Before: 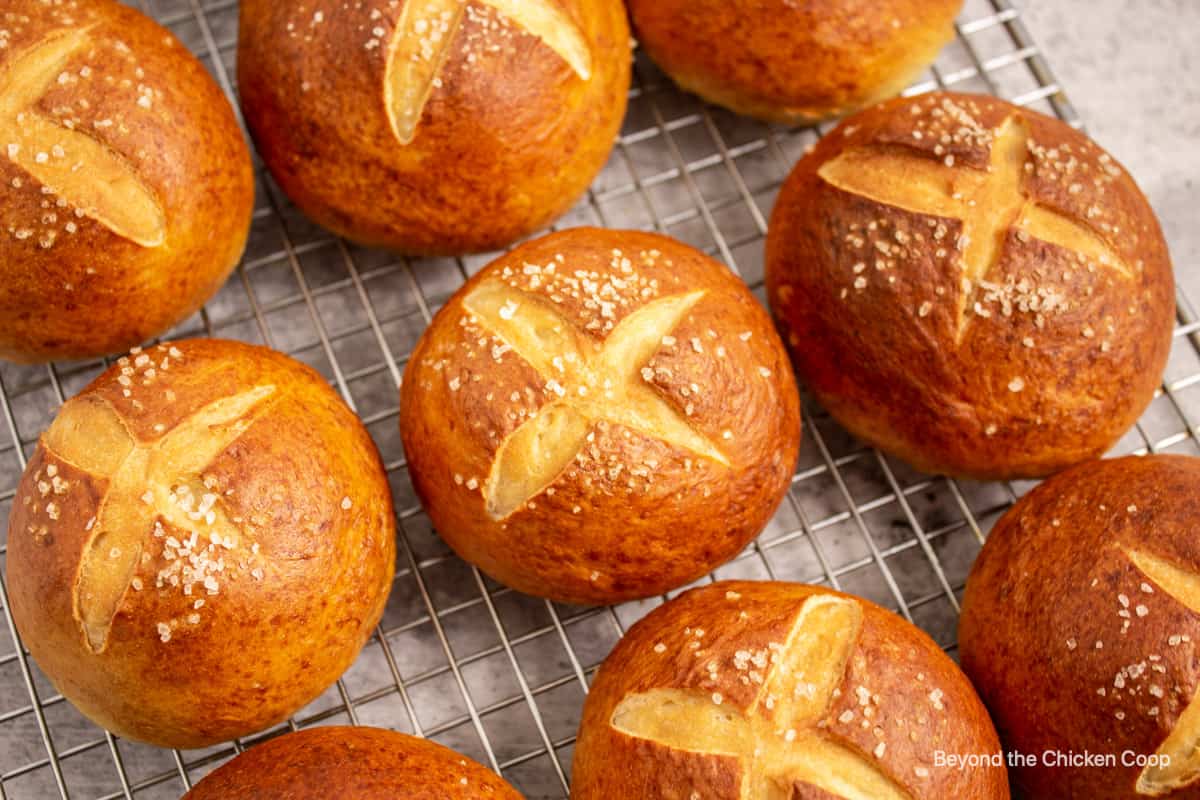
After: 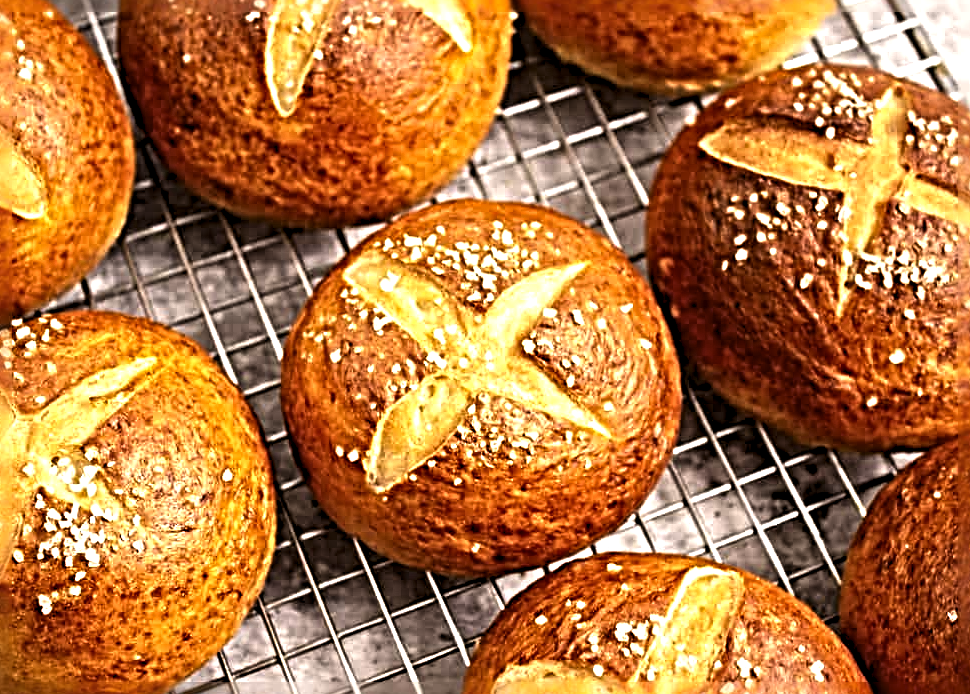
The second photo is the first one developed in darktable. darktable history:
crop: left 9.929%, top 3.604%, right 9.204%, bottom 9.533%
exposure: black level correction 0.001, exposure 0.499 EV, compensate highlight preservation false
sharpen: radius 6.288, amount 1.807, threshold 0.124
levels: levels [0.029, 0.545, 0.971]
